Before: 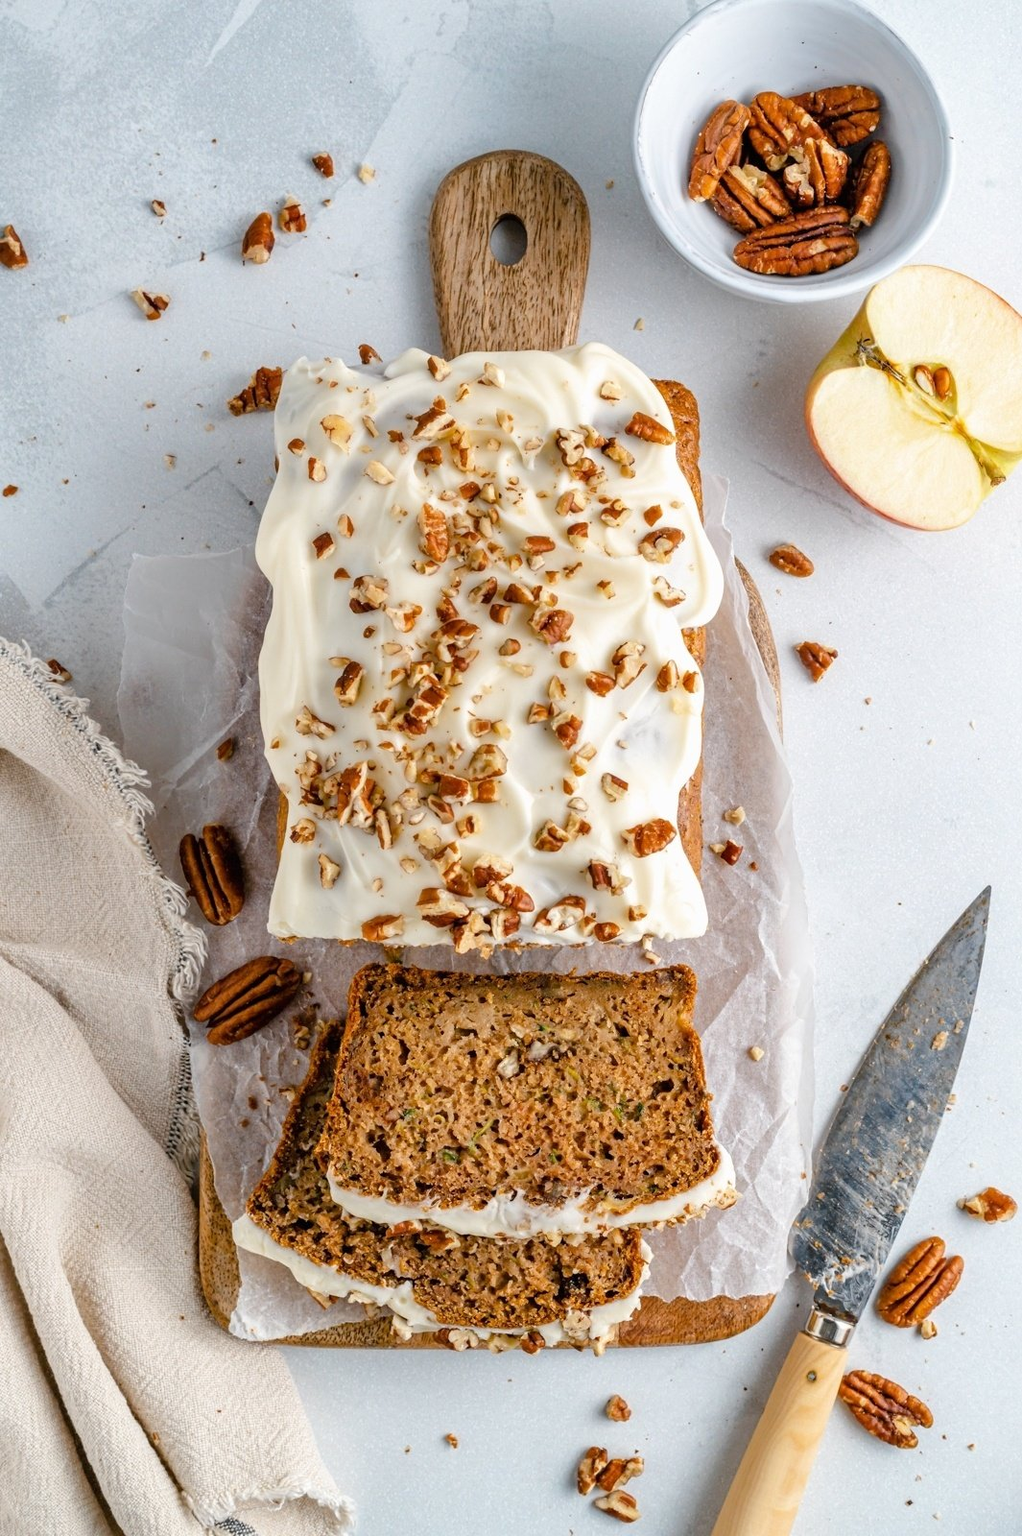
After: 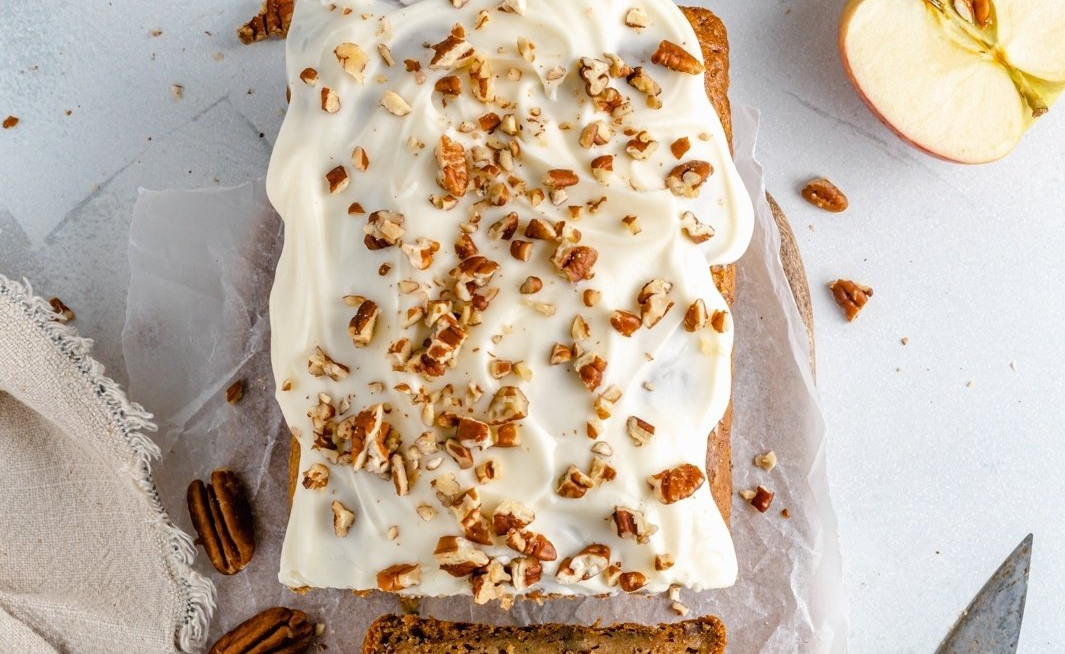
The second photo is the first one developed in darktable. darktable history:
crop and rotate: top 24.373%, bottom 34.713%
